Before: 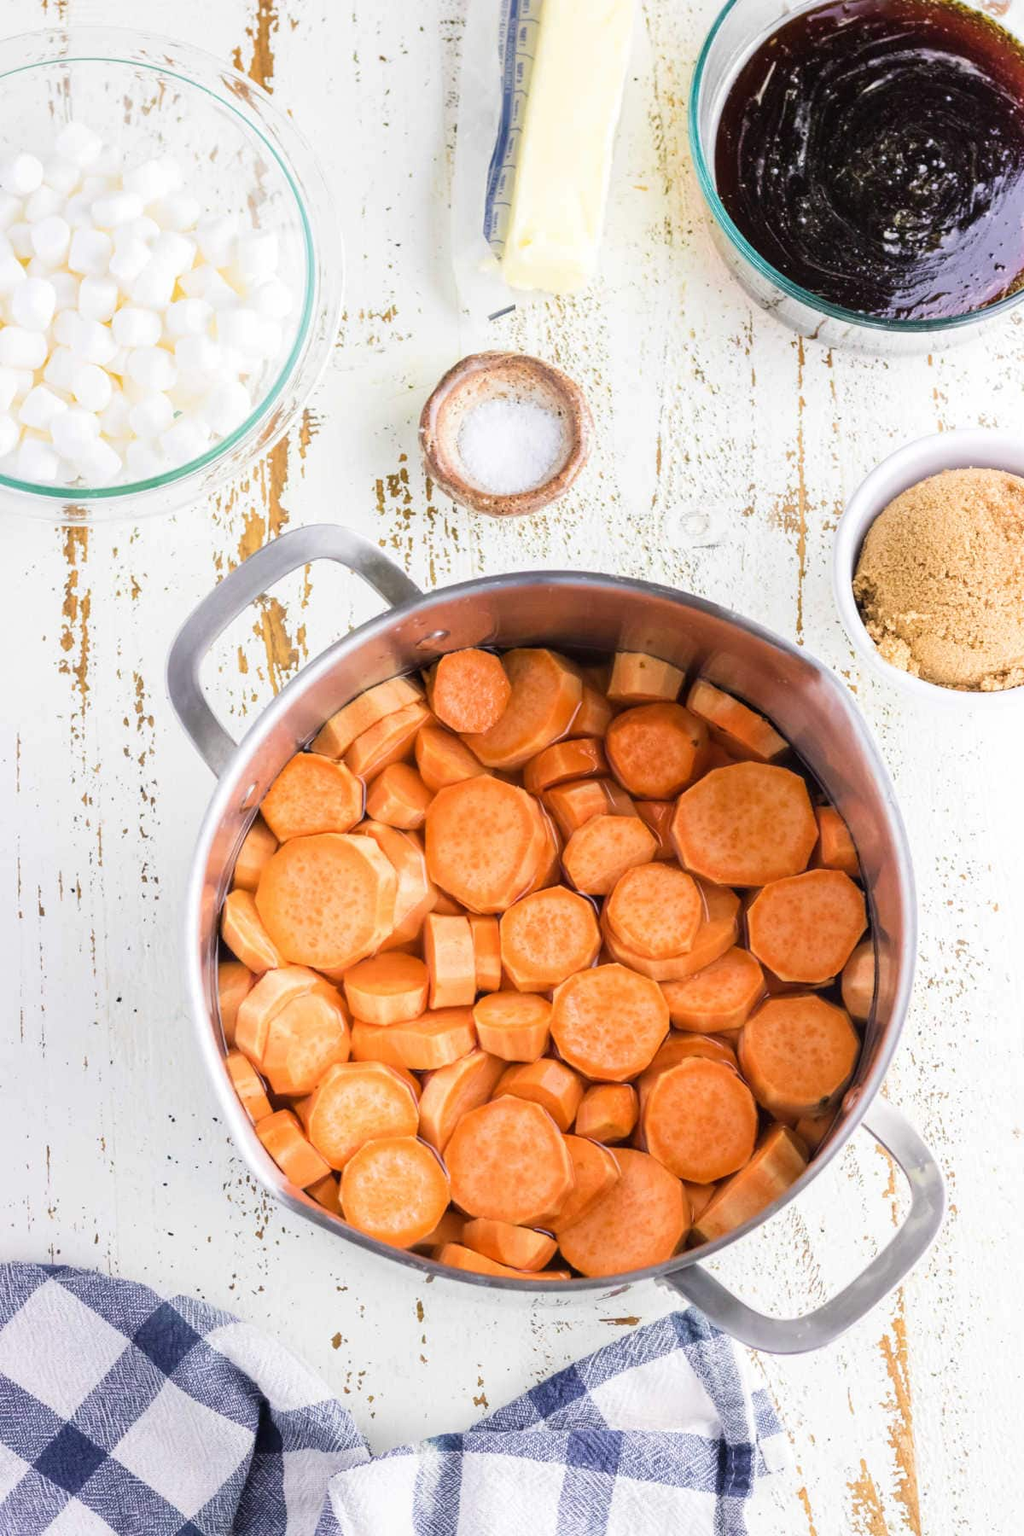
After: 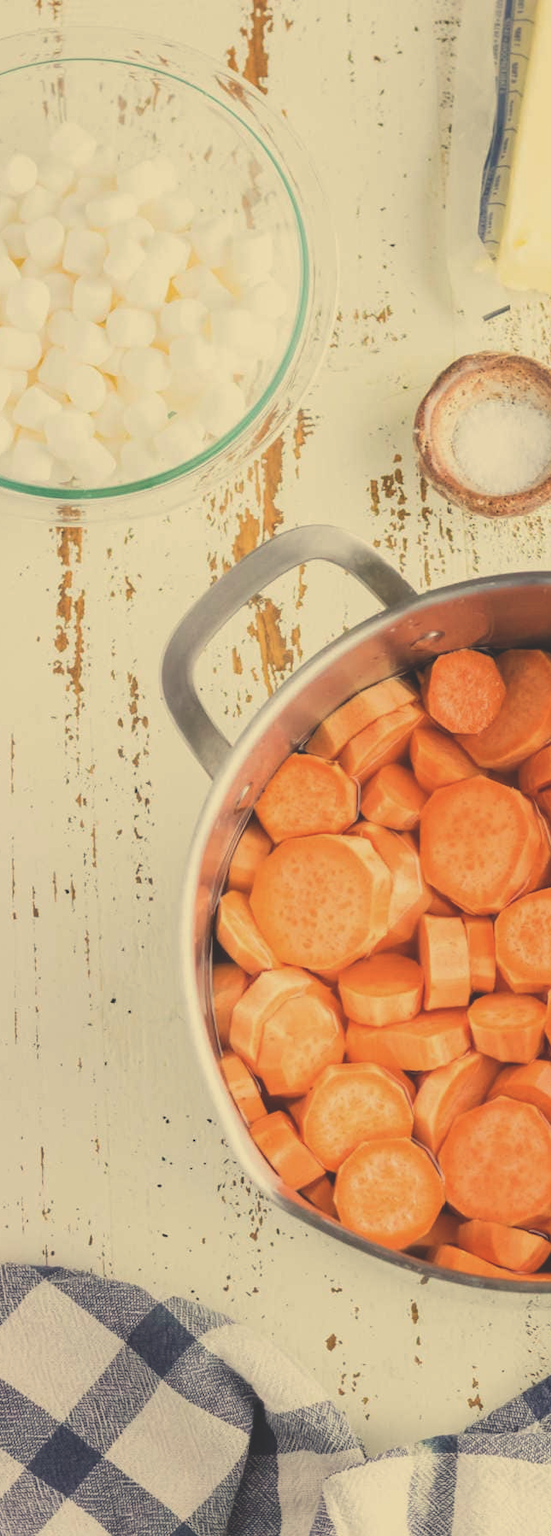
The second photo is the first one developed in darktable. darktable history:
exposure: black level correction -0.036, exposure -0.497 EV, compensate highlight preservation false
white balance: red 1.08, blue 0.791
crop: left 0.587%, right 45.588%, bottom 0.086%
